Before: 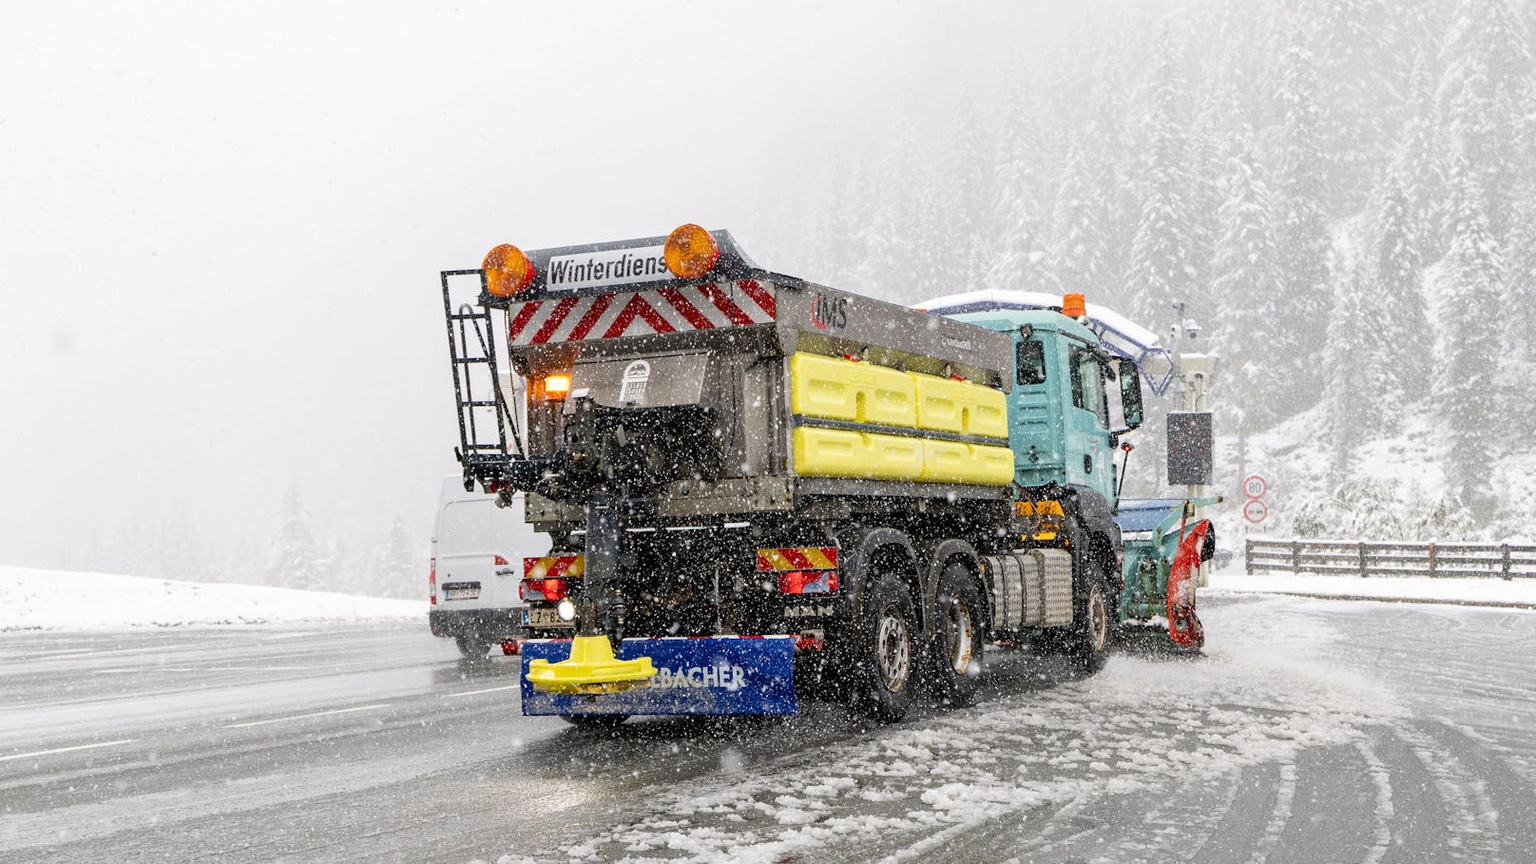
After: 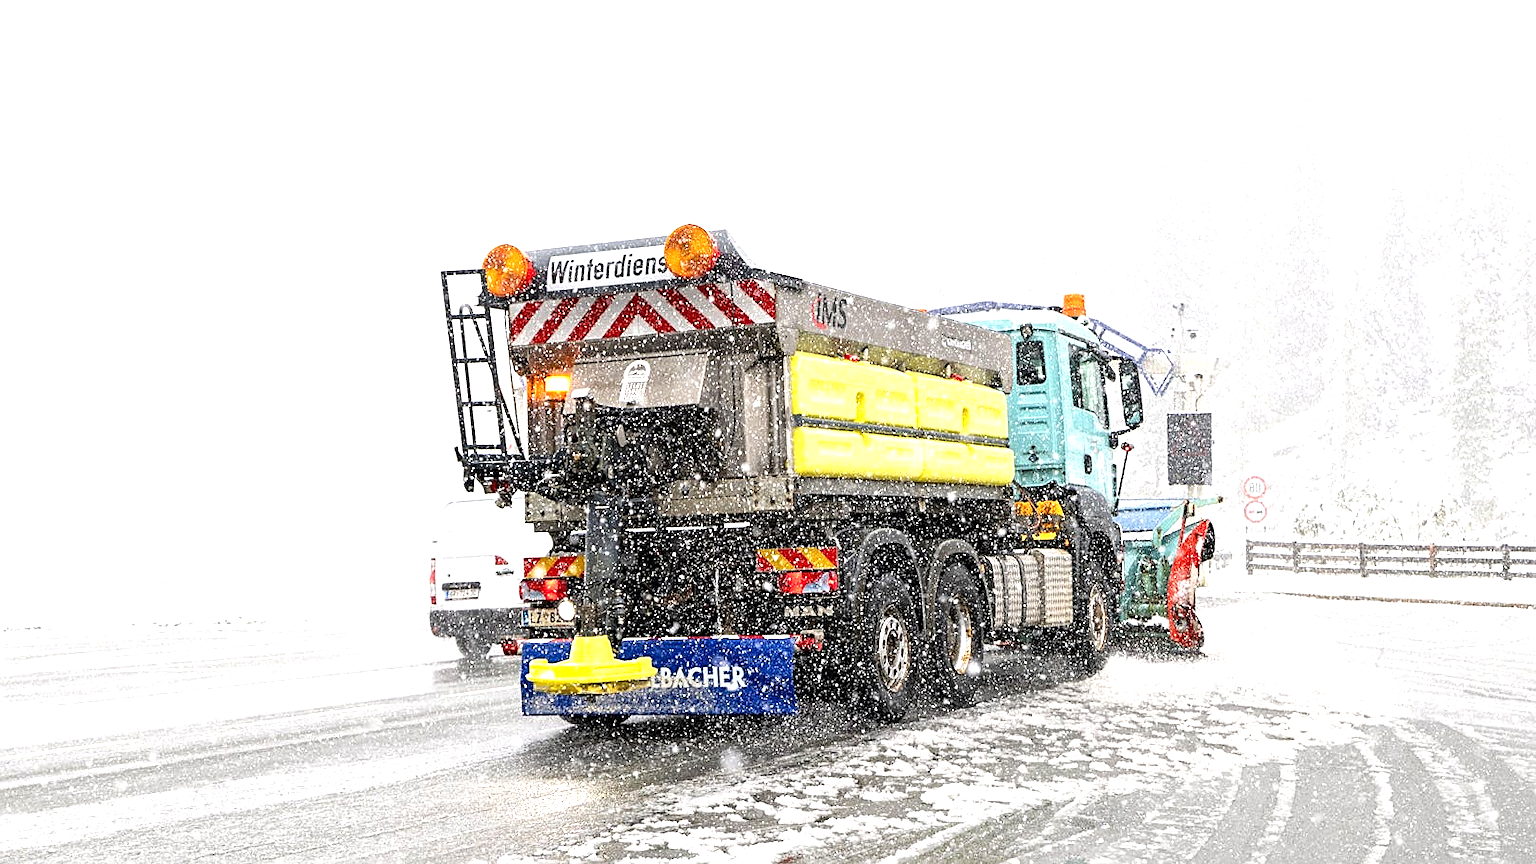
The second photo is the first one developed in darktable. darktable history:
exposure: exposure 0.95 EV, compensate exposure bias true, compensate highlight preservation false
sharpen: on, module defaults
